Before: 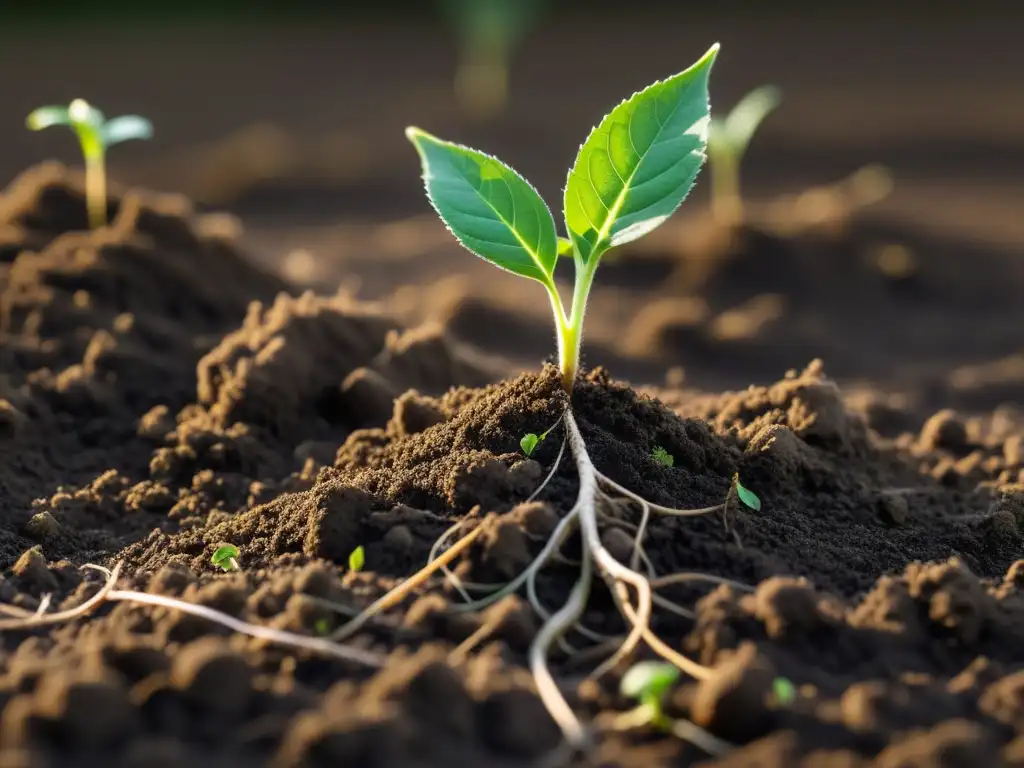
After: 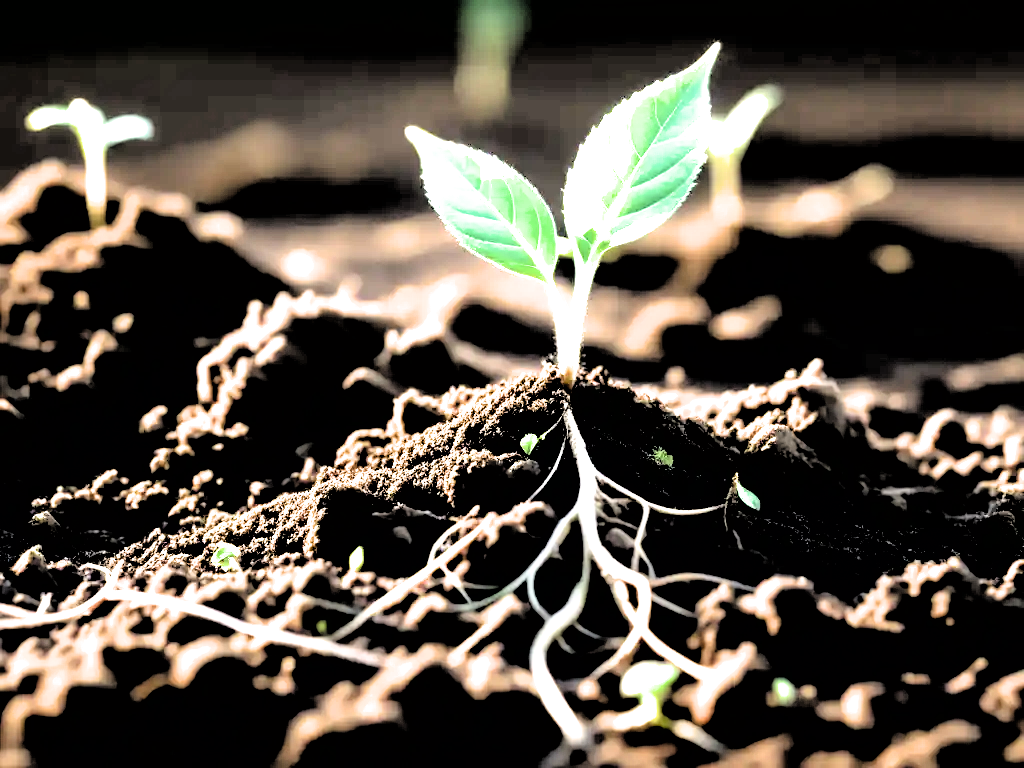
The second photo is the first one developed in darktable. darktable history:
exposure: black level correction 0, exposure 1.446 EV, compensate highlight preservation false
filmic rgb: black relative exposure -1.01 EV, white relative exposure 2.09 EV, hardness 1.51, contrast 2.244, color science v6 (2022), iterations of high-quality reconstruction 0
